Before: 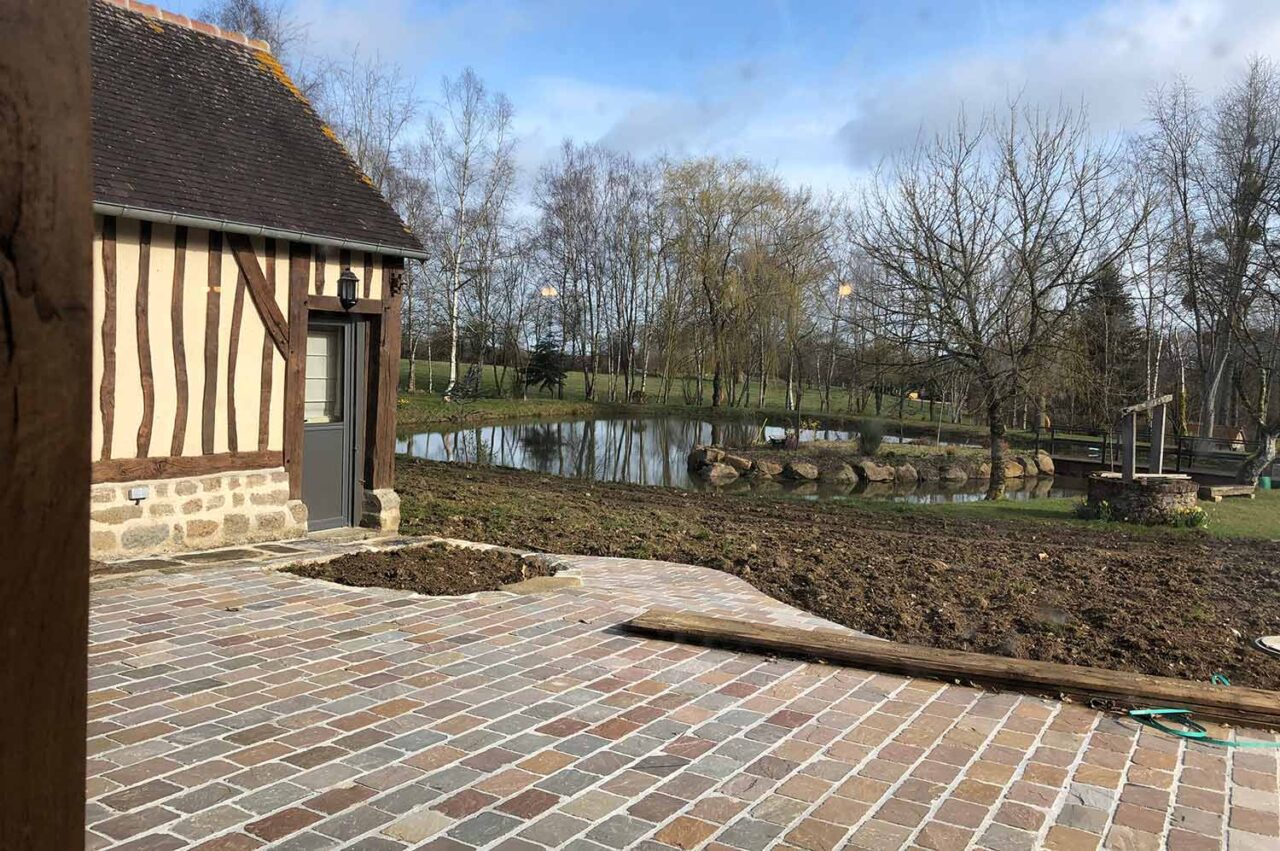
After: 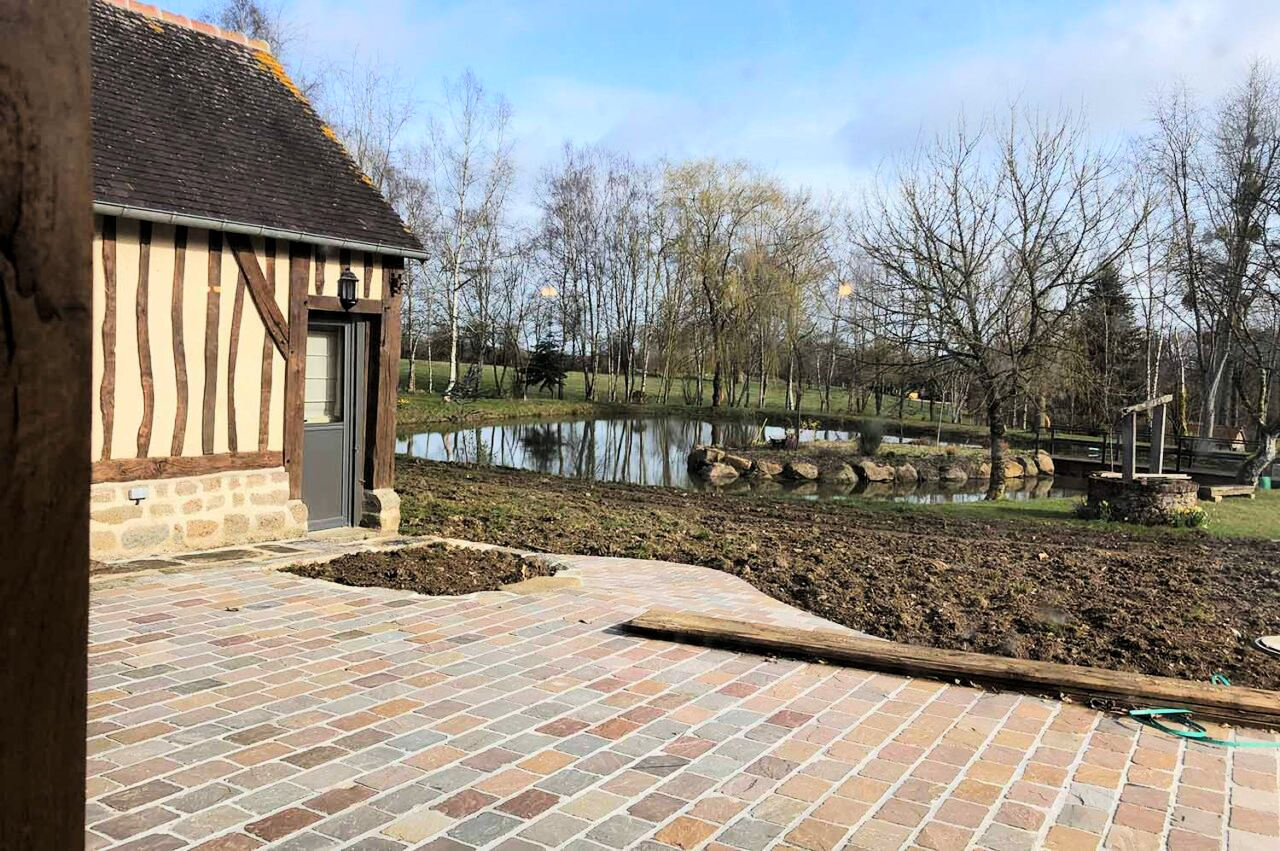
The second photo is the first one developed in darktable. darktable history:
tone curve: curves: ch0 [(0, 0) (0.037, 0.011) (0.135, 0.093) (0.266, 0.281) (0.461, 0.555) (0.581, 0.716) (0.675, 0.793) (0.767, 0.849) (0.91, 0.924) (1, 0.979)]; ch1 [(0, 0) (0.292, 0.278) (0.431, 0.418) (0.493, 0.479) (0.506, 0.5) (0.532, 0.537) (0.562, 0.581) (0.641, 0.663) (0.754, 0.76) (1, 1)]; ch2 [(0, 0) (0.294, 0.3) (0.361, 0.372) (0.429, 0.445) (0.478, 0.486) (0.502, 0.498) (0.518, 0.522) (0.531, 0.549) (0.561, 0.59) (0.64, 0.655) (0.693, 0.706) (0.845, 0.833) (1, 0.951)], color space Lab, linked channels, preserve colors none
